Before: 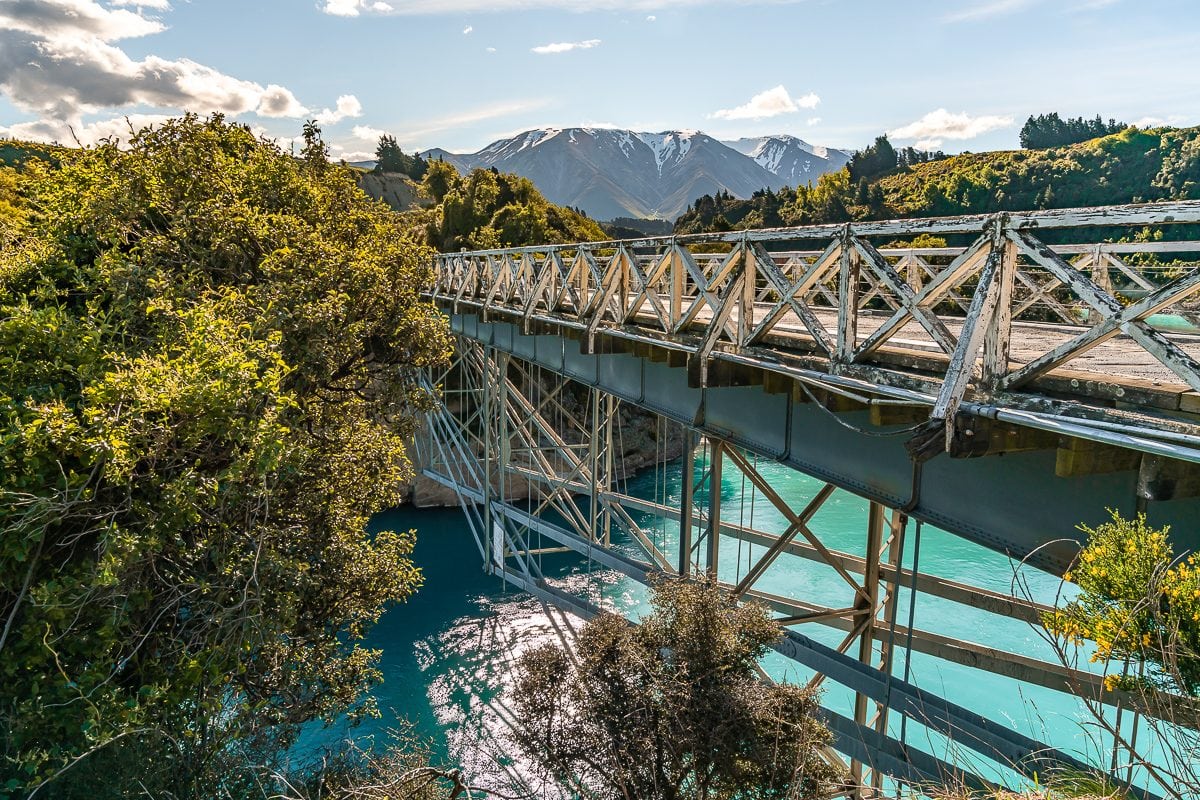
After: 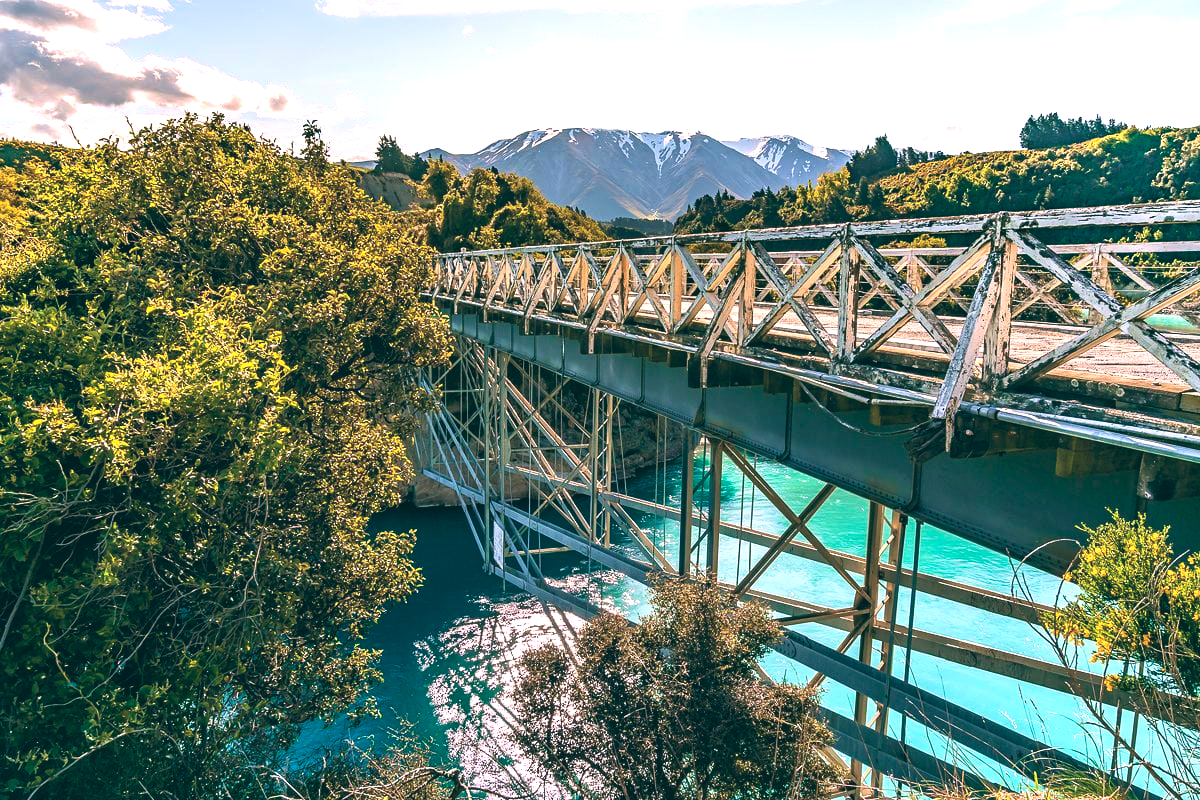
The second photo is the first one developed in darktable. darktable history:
color balance: lift [1.016, 0.983, 1, 1.017], gamma [0.78, 1.018, 1.043, 0.957], gain [0.786, 1.063, 0.937, 1.017], input saturation 118.26%, contrast 13.43%, contrast fulcrum 21.62%, output saturation 82.76%
rotate and perspective: crop left 0, crop top 0
exposure: black level correction 0, exposure 0.7 EV, compensate exposure bias true, compensate highlight preservation false
velvia: on, module defaults
contrast brightness saturation: brightness 0.13
